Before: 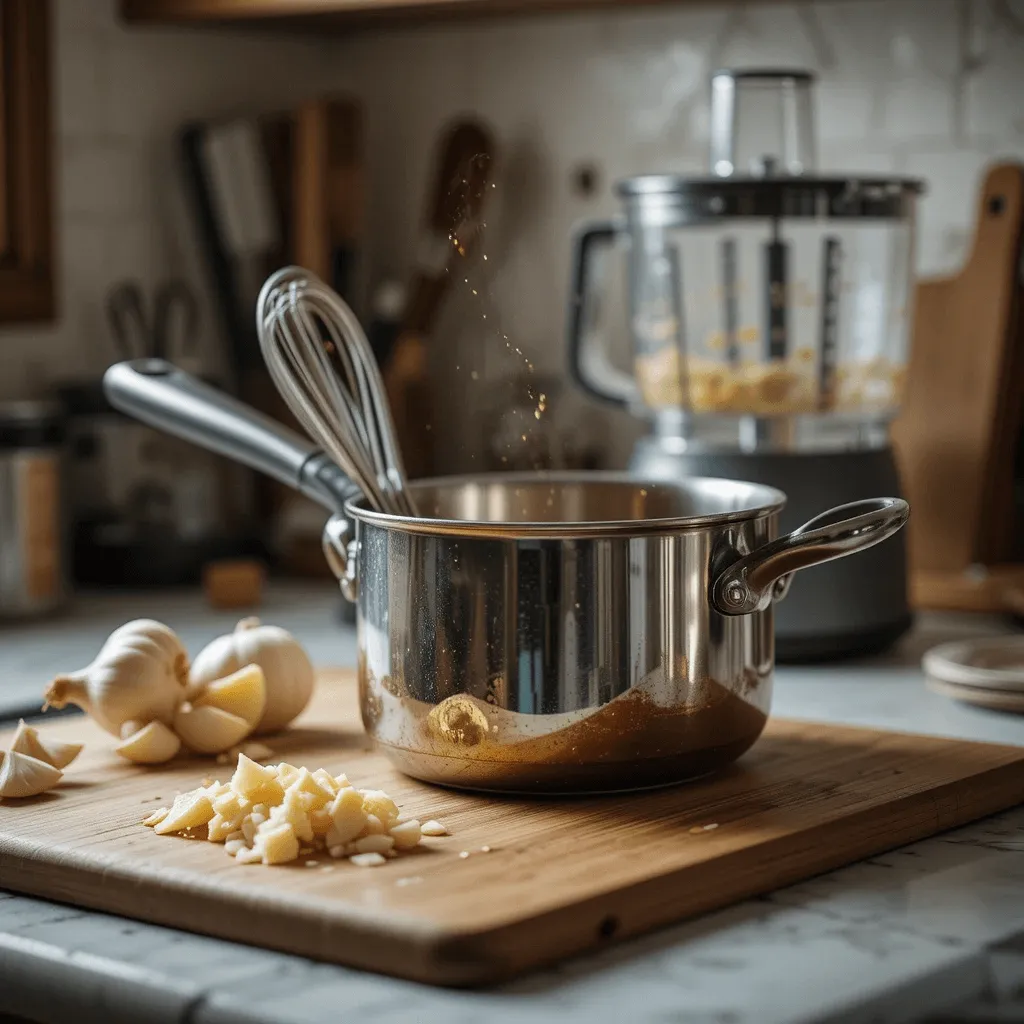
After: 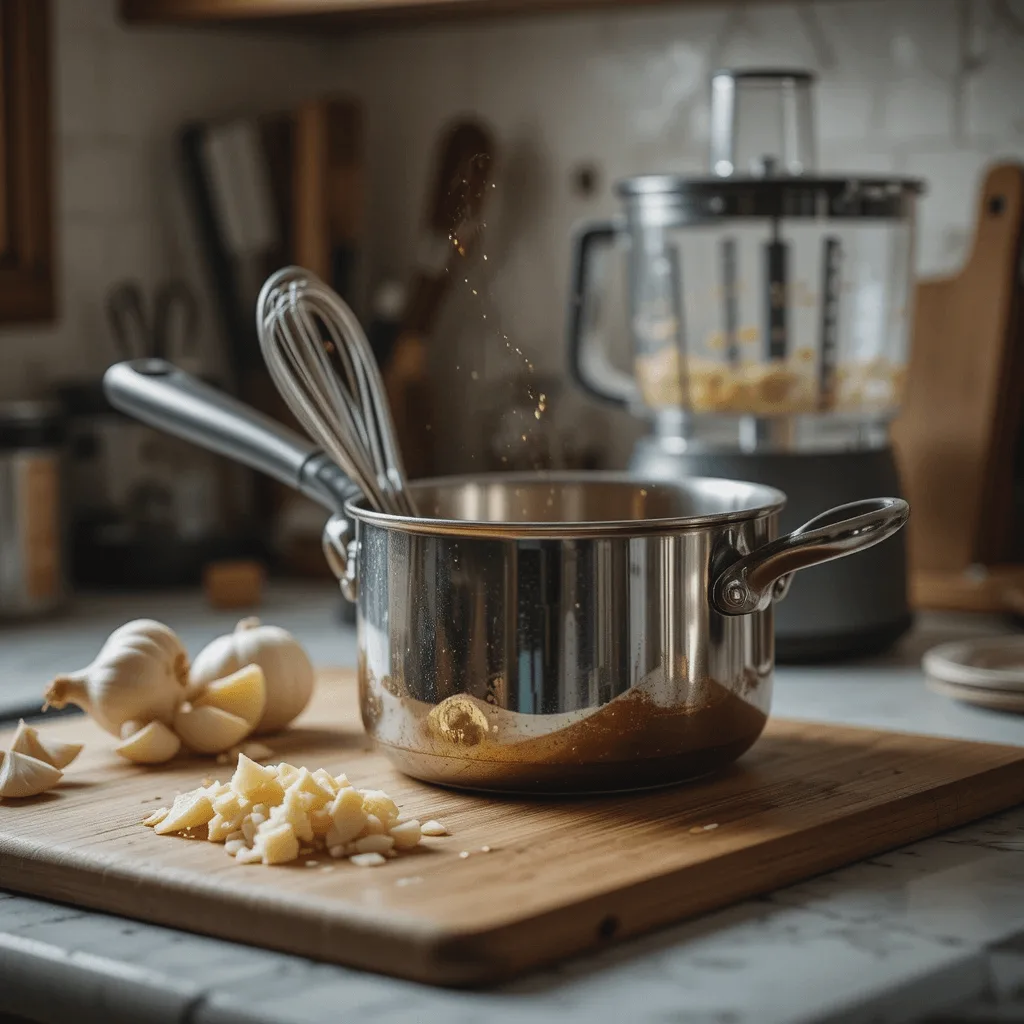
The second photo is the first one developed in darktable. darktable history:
contrast brightness saturation: contrast -0.084, brightness -0.038, saturation -0.114
